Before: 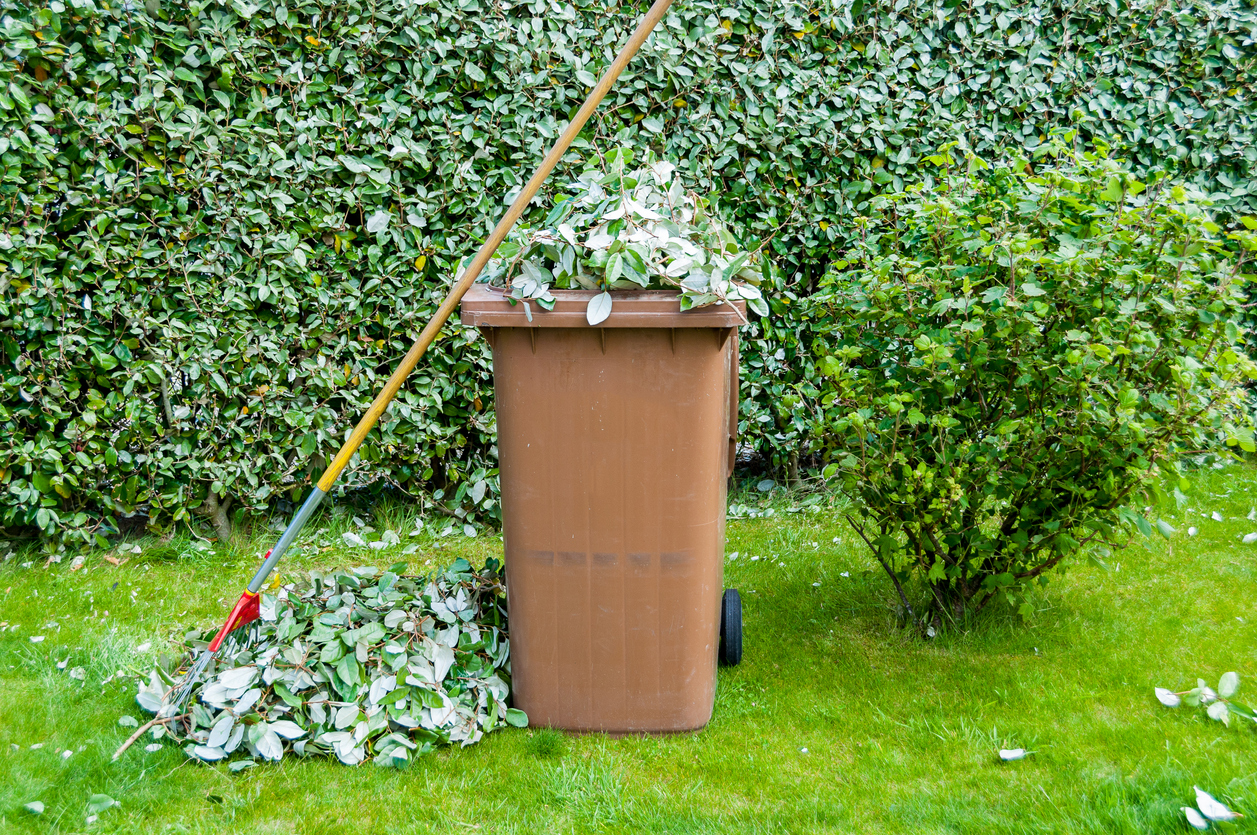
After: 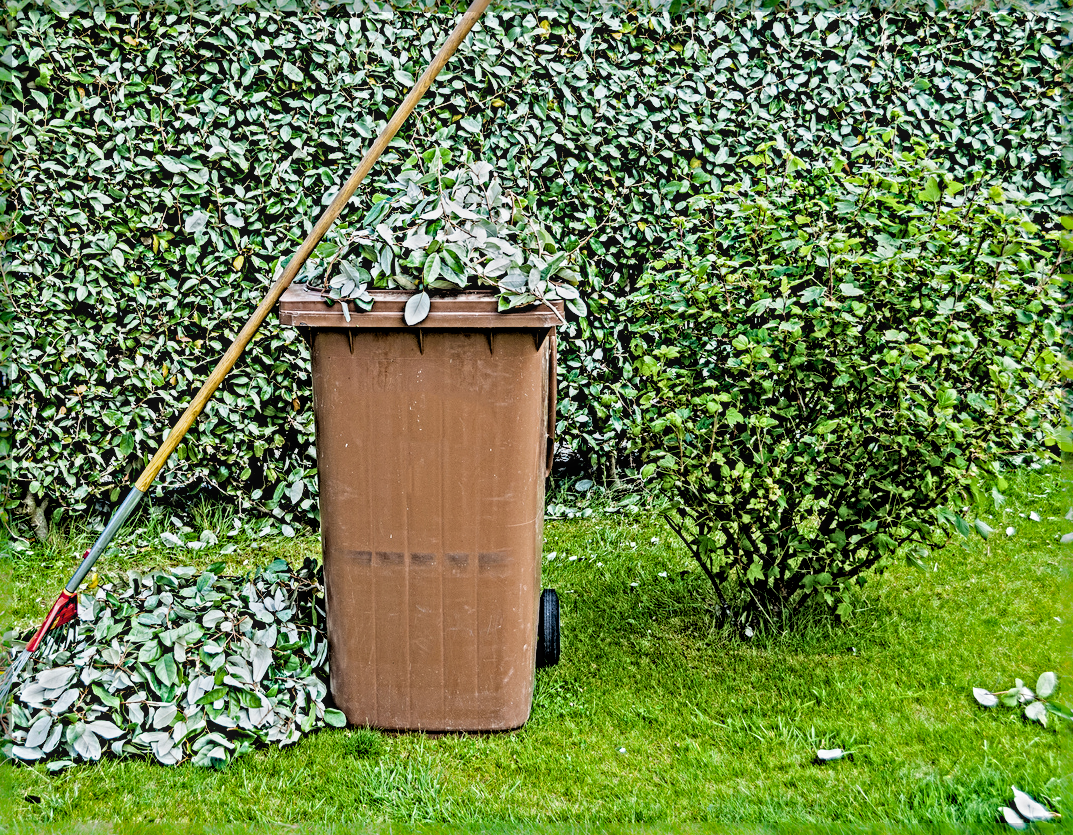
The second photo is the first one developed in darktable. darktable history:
sharpen: radius 6.266, amount 1.809, threshold 0.108
crop and rotate: left 14.634%
filmic rgb: black relative exposure -7.76 EV, white relative exposure 4.36 EV, hardness 3.75, latitude 49.91%, contrast 1.101
local contrast: on, module defaults
shadows and highlights: on, module defaults
